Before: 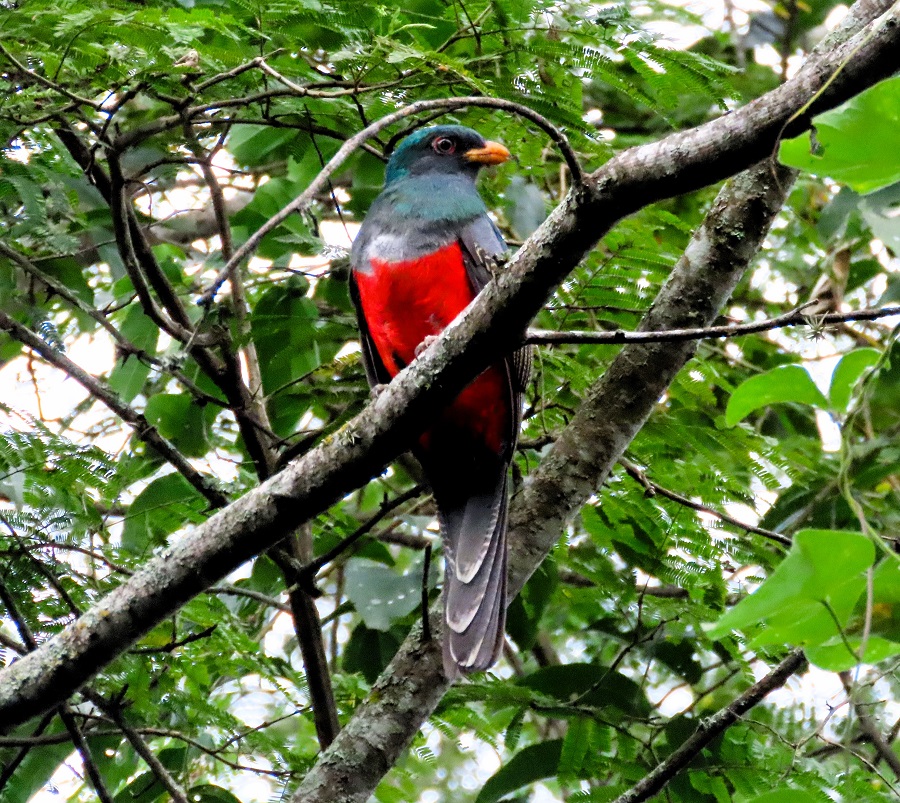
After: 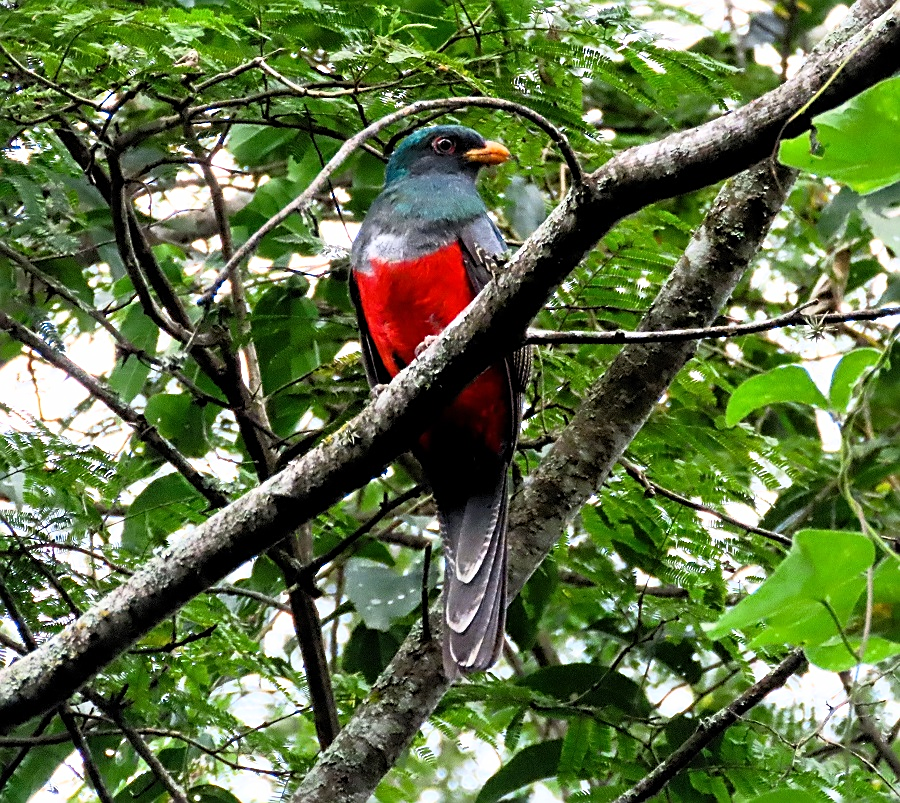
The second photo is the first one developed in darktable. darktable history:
sharpen: on, module defaults
base curve: curves: ch0 [(0, 0) (0.257, 0.25) (0.482, 0.586) (0.757, 0.871) (1, 1)]
